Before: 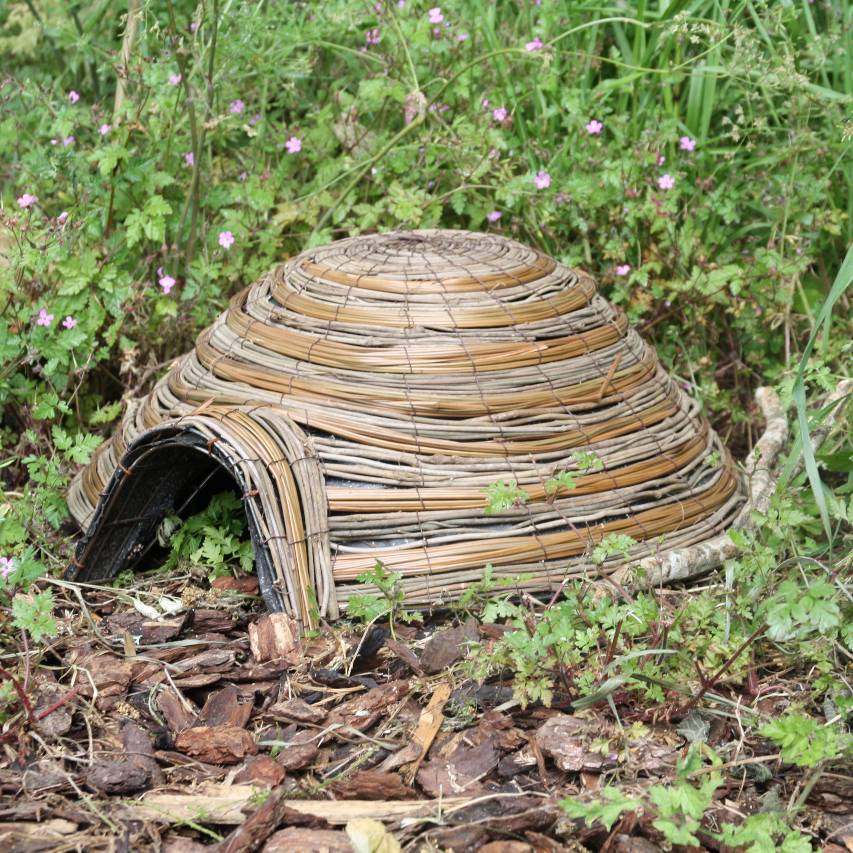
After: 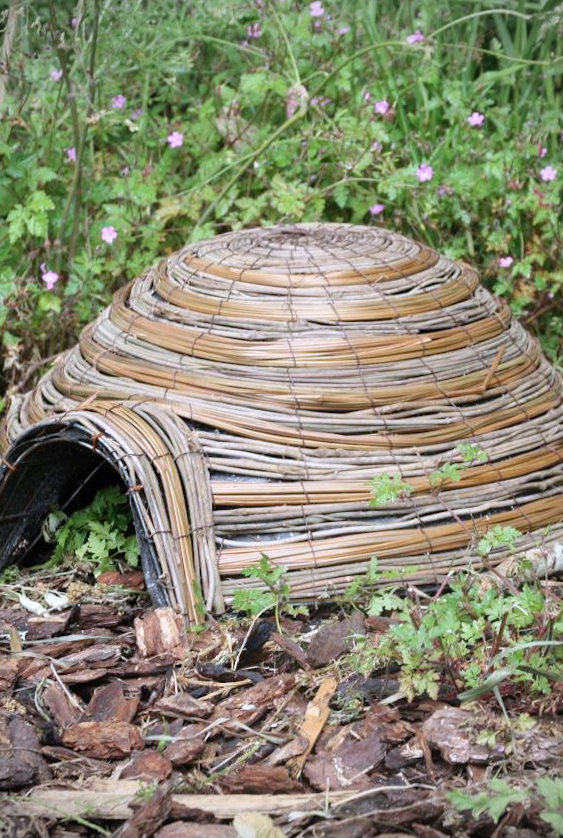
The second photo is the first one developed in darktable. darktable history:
crop and rotate: left 13.342%, right 19.991%
color calibration: illuminant as shot in camera, x 0.358, y 0.373, temperature 4628.91 K
rotate and perspective: rotation -0.45°, automatic cropping original format, crop left 0.008, crop right 0.992, crop top 0.012, crop bottom 0.988
vignetting: on, module defaults
